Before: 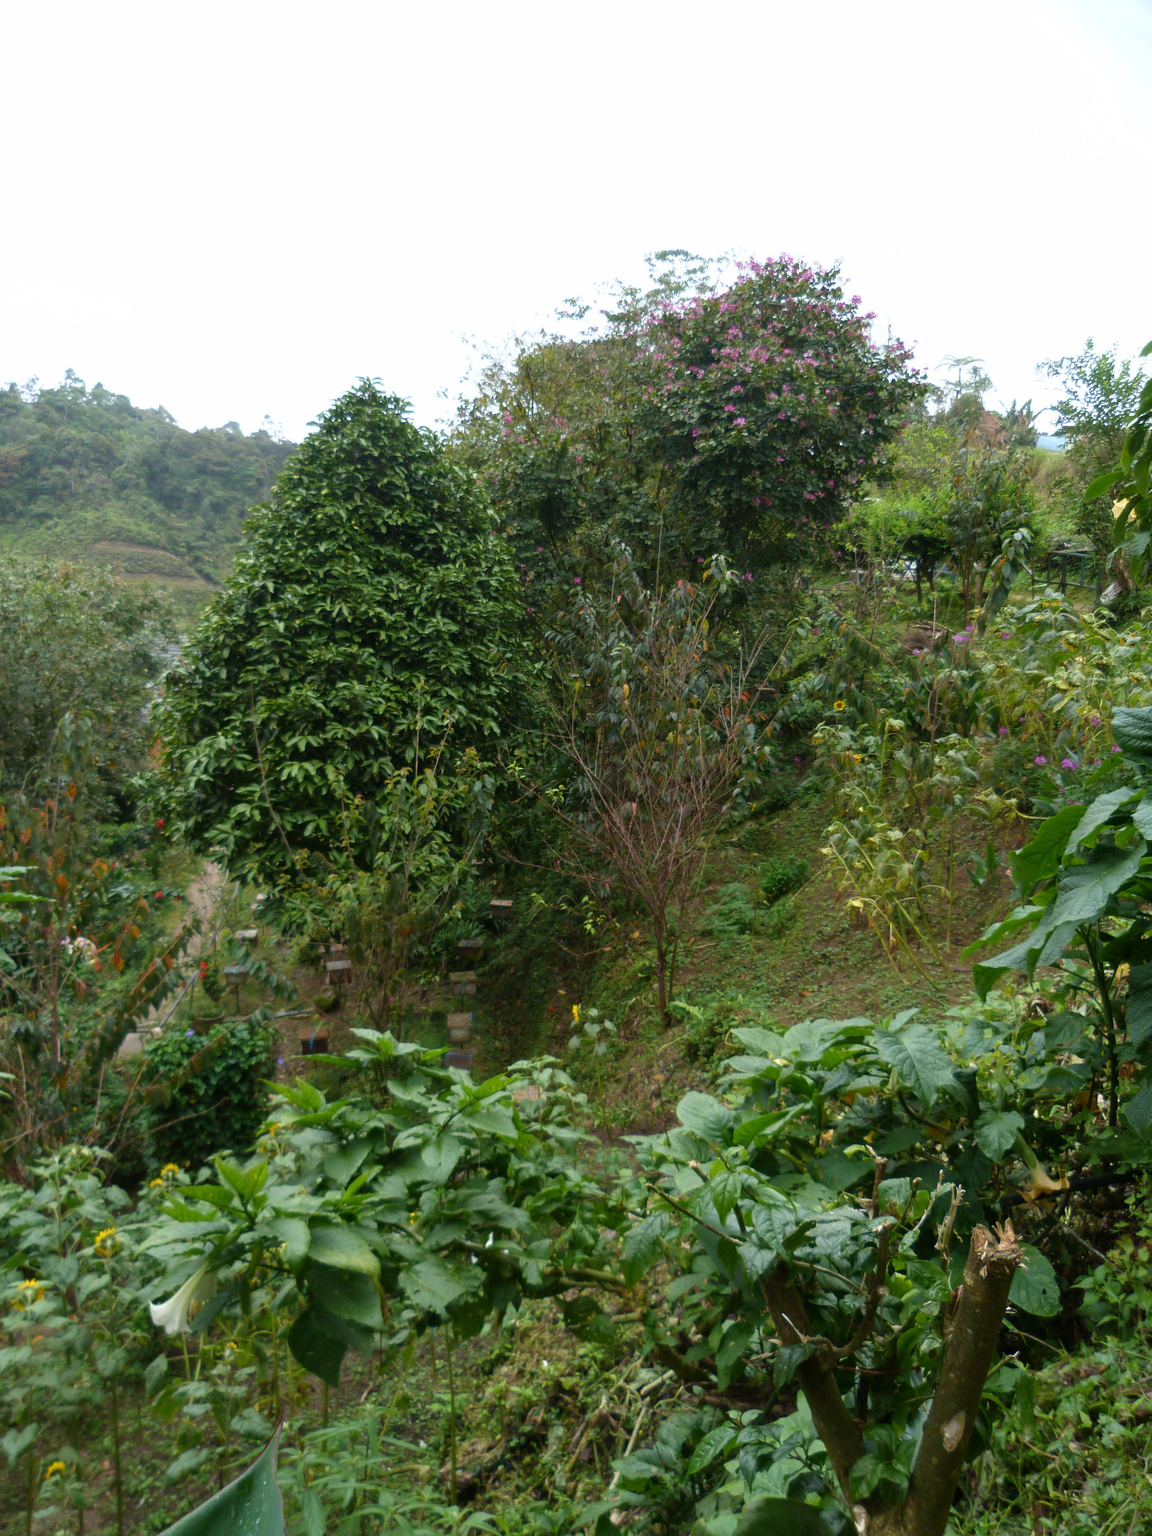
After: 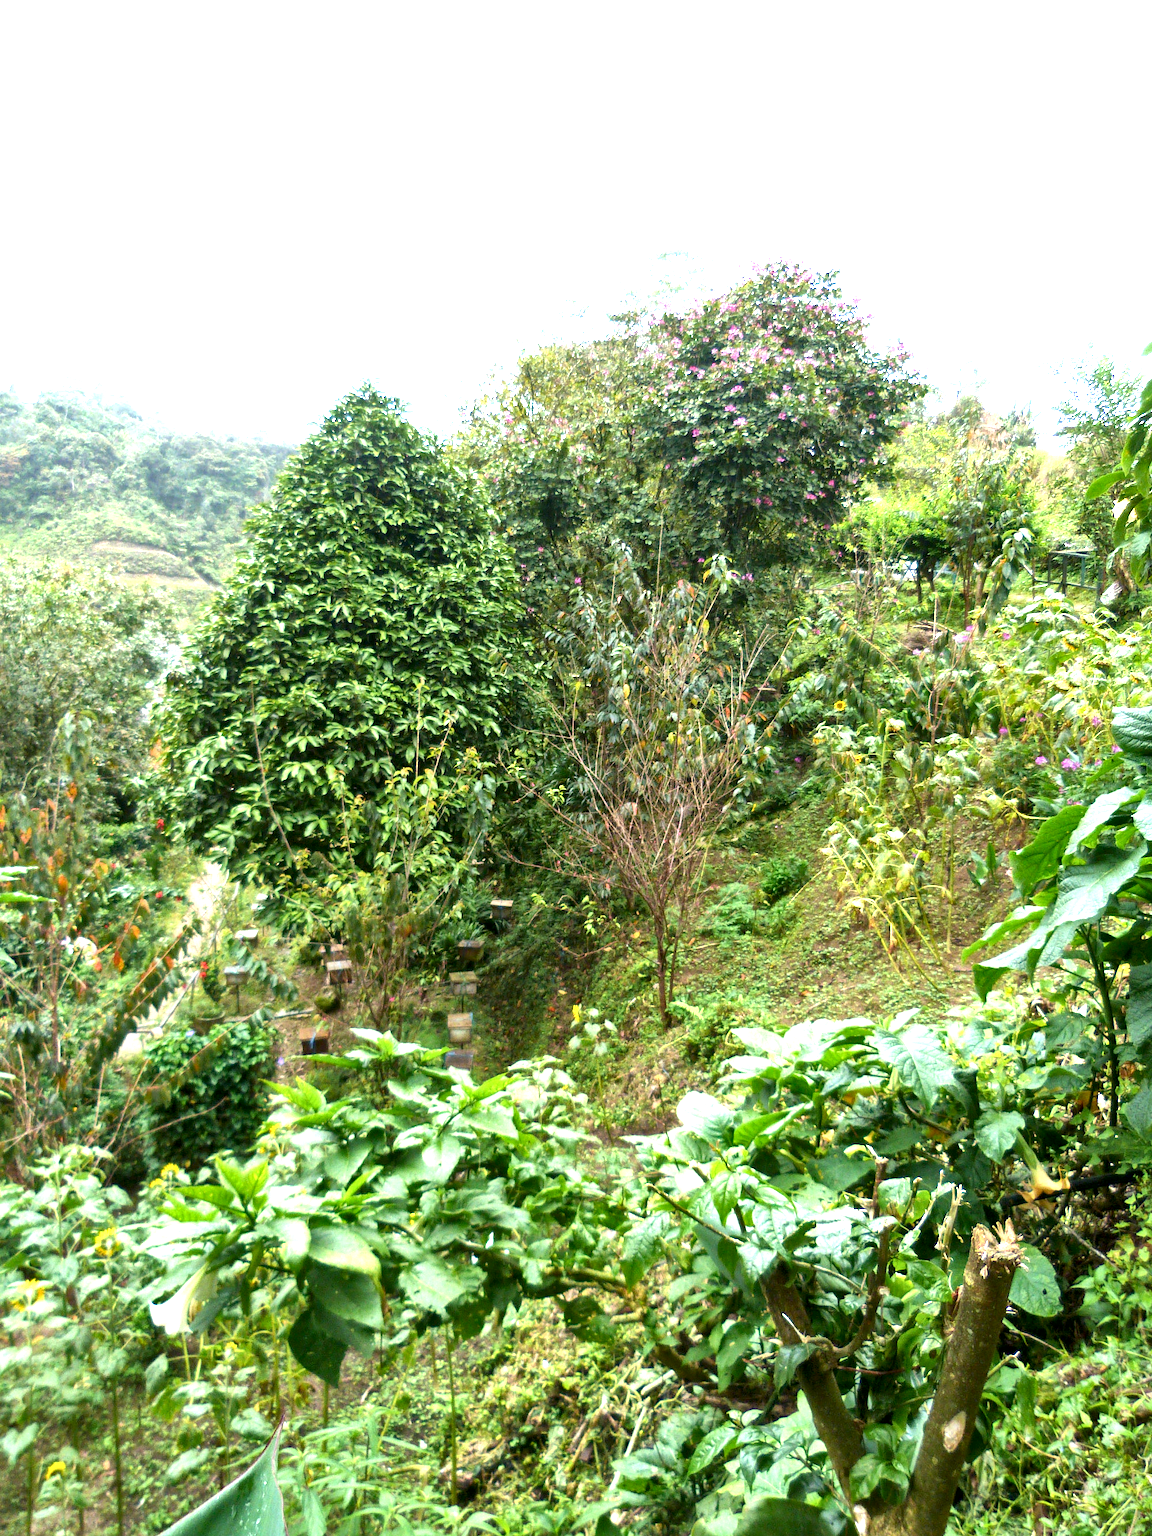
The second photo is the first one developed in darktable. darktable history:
exposure: black level correction 0.001, exposure 1.865 EV, compensate exposure bias true, compensate highlight preservation false
local contrast: mode bilateral grid, contrast 50, coarseness 50, detail 150%, midtone range 0.2
